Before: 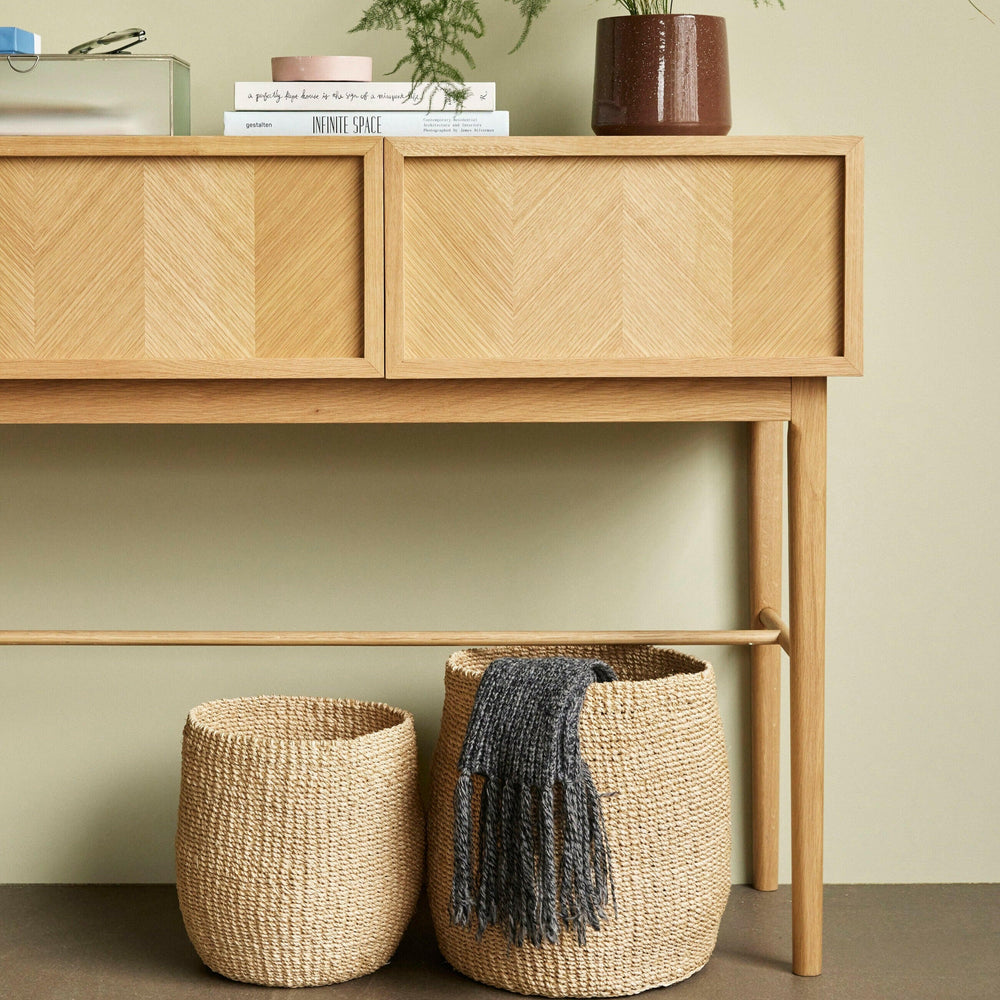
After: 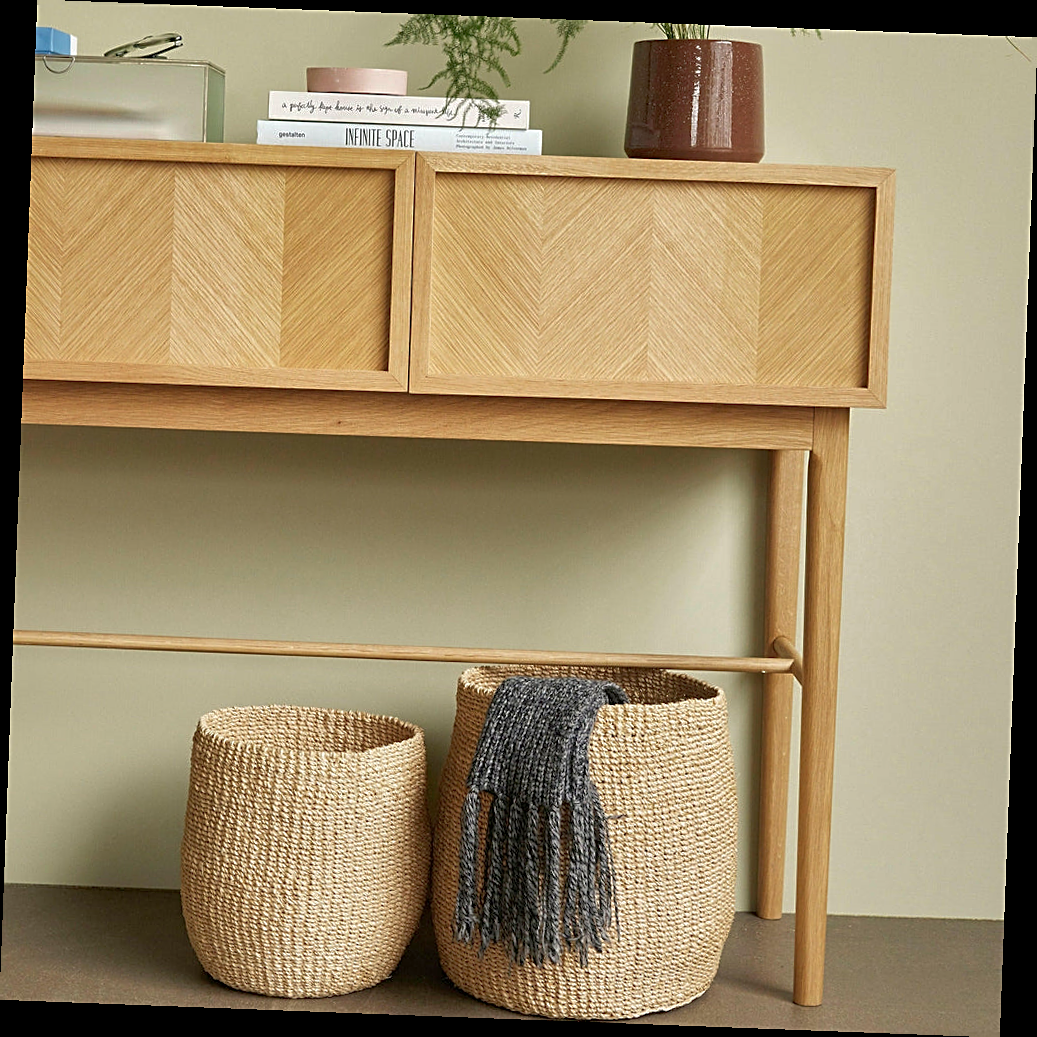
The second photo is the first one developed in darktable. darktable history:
shadows and highlights: on, module defaults
rotate and perspective: rotation 2.17°, automatic cropping off
local contrast: mode bilateral grid, contrast 100, coarseness 100, detail 108%, midtone range 0.2
sharpen: on, module defaults
